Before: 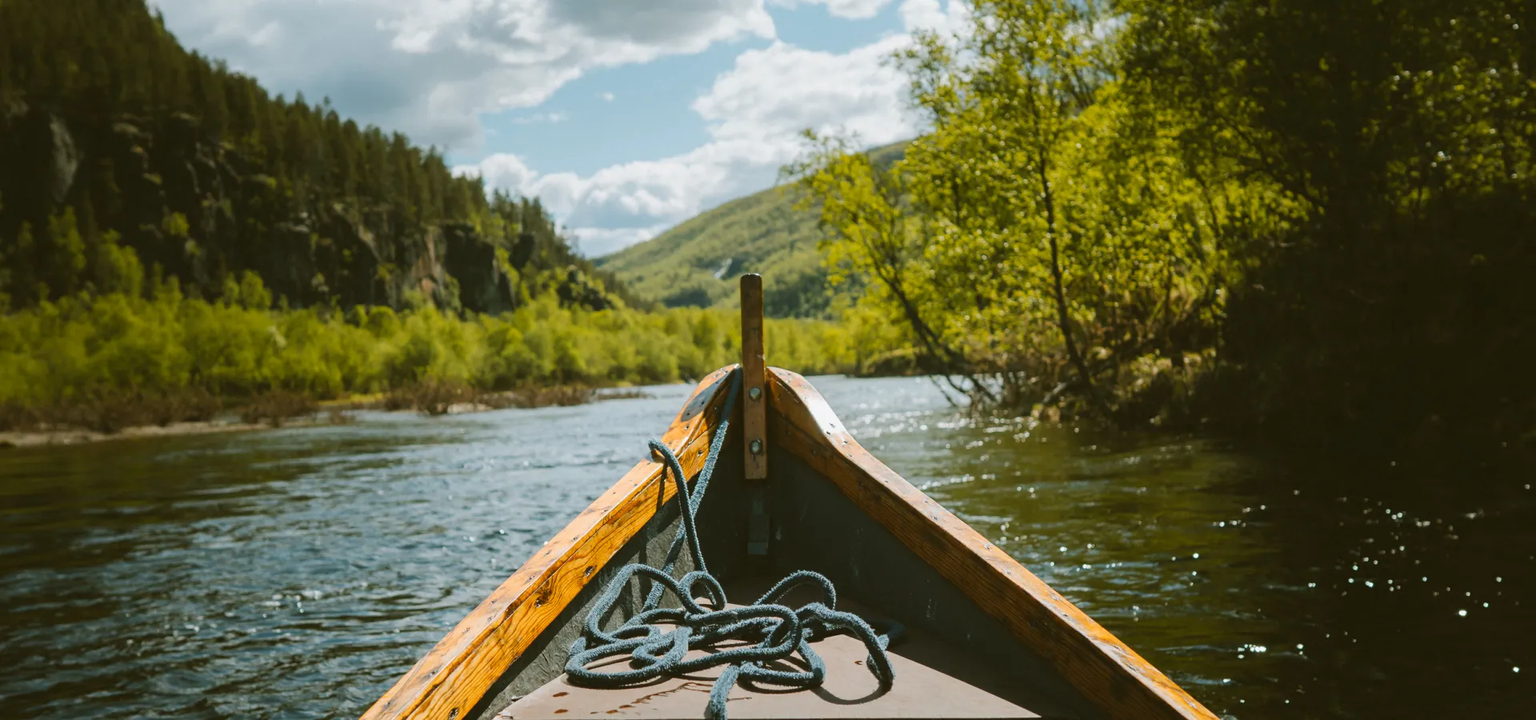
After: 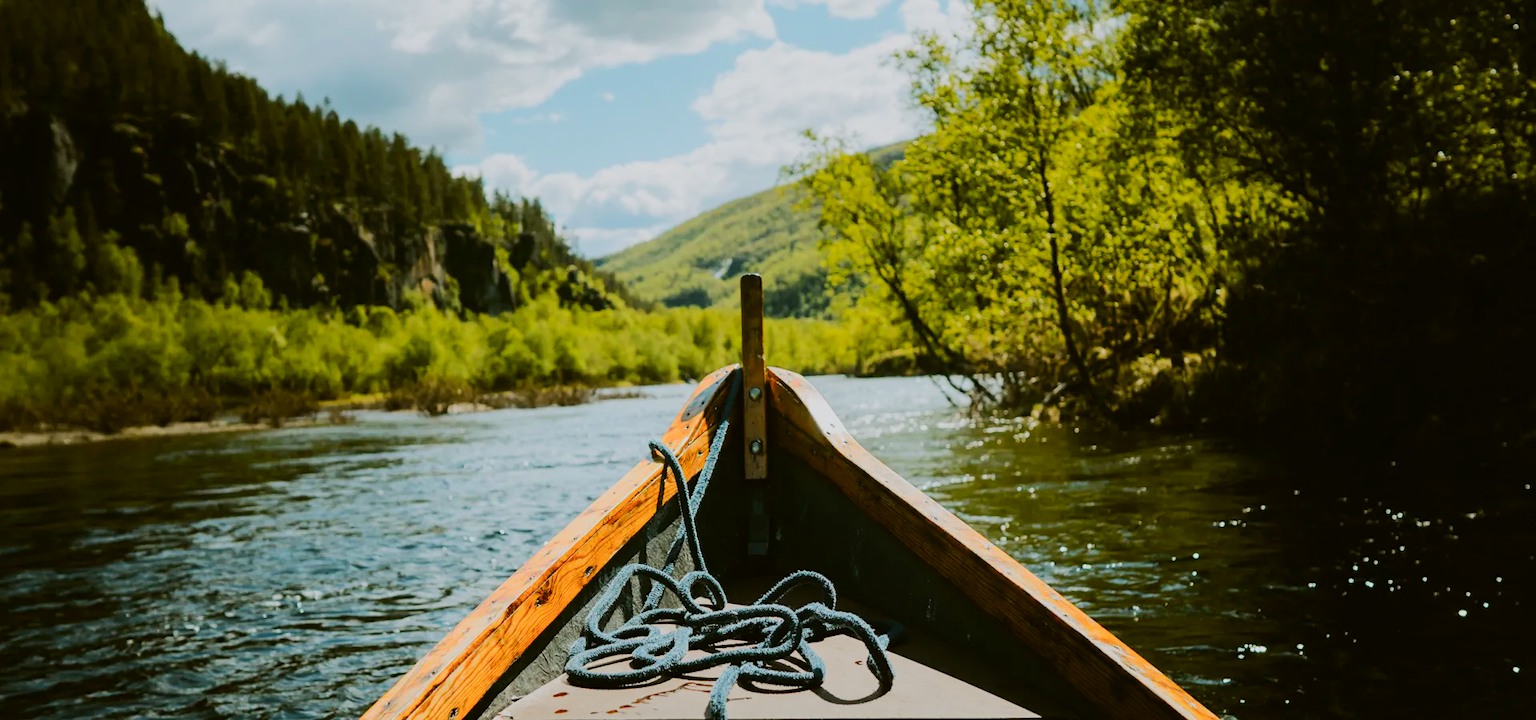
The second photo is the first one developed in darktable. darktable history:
filmic rgb: black relative exposure -7.65 EV, white relative exposure 4.56 EV, hardness 3.61, iterations of high-quality reconstruction 0
tone curve: curves: ch0 [(0, 0) (0.126, 0.086) (0.338, 0.327) (0.494, 0.55) (0.703, 0.762) (1, 1)]; ch1 [(0, 0) (0.346, 0.324) (0.45, 0.431) (0.5, 0.5) (0.522, 0.517) (0.55, 0.578) (1, 1)]; ch2 [(0, 0) (0.44, 0.424) (0.501, 0.499) (0.554, 0.563) (0.622, 0.667) (0.707, 0.746) (1, 1)], color space Lab, independent channels, preserve colors none
